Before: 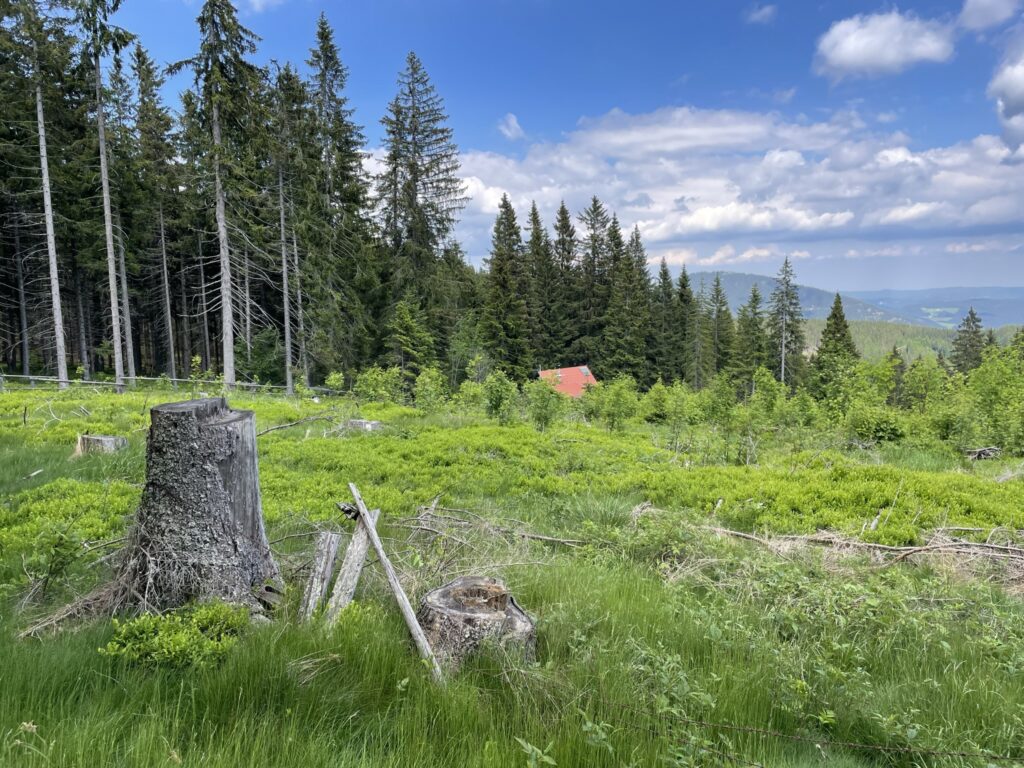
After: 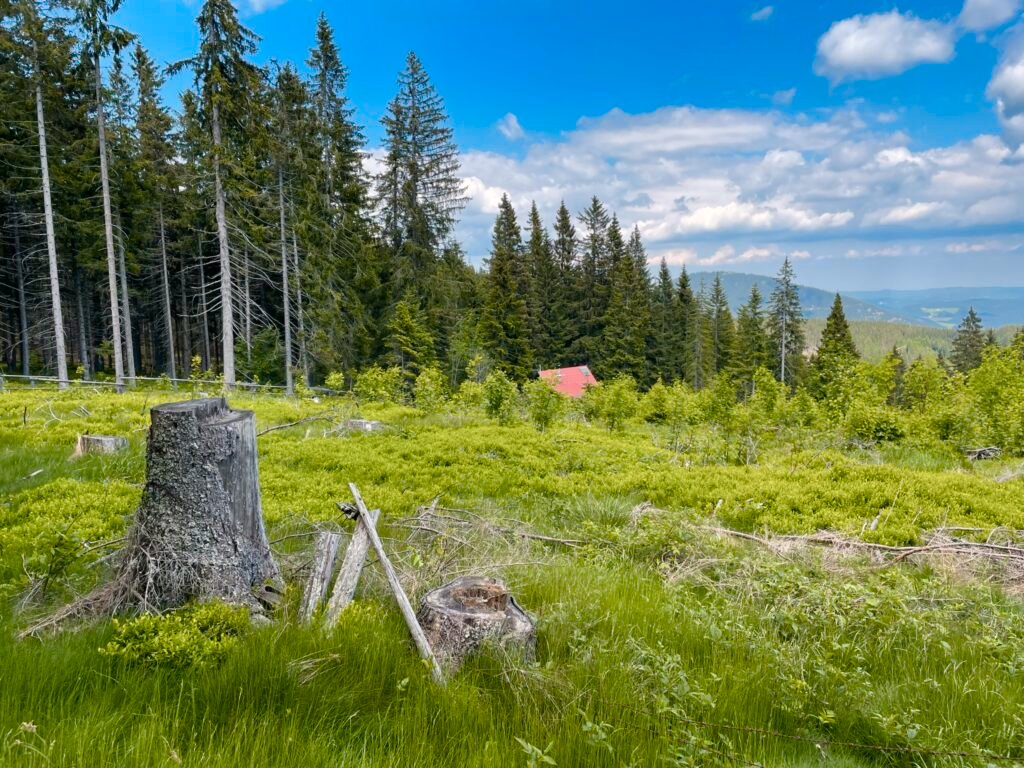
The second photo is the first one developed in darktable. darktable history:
color balance rgb: highlights gain › chroma 1.049%, highlights gain › hue 60.15°, linear chroma grading › global chroma 25.404%, perceptual saturation grading › global saturation 0.921%, perceptual saturation grading › highlights -32.73%, perceptual saturation grading › mid-tones 6.057%, perceptual saturation grading › shadows 18.709%, hue shift -9.37°
